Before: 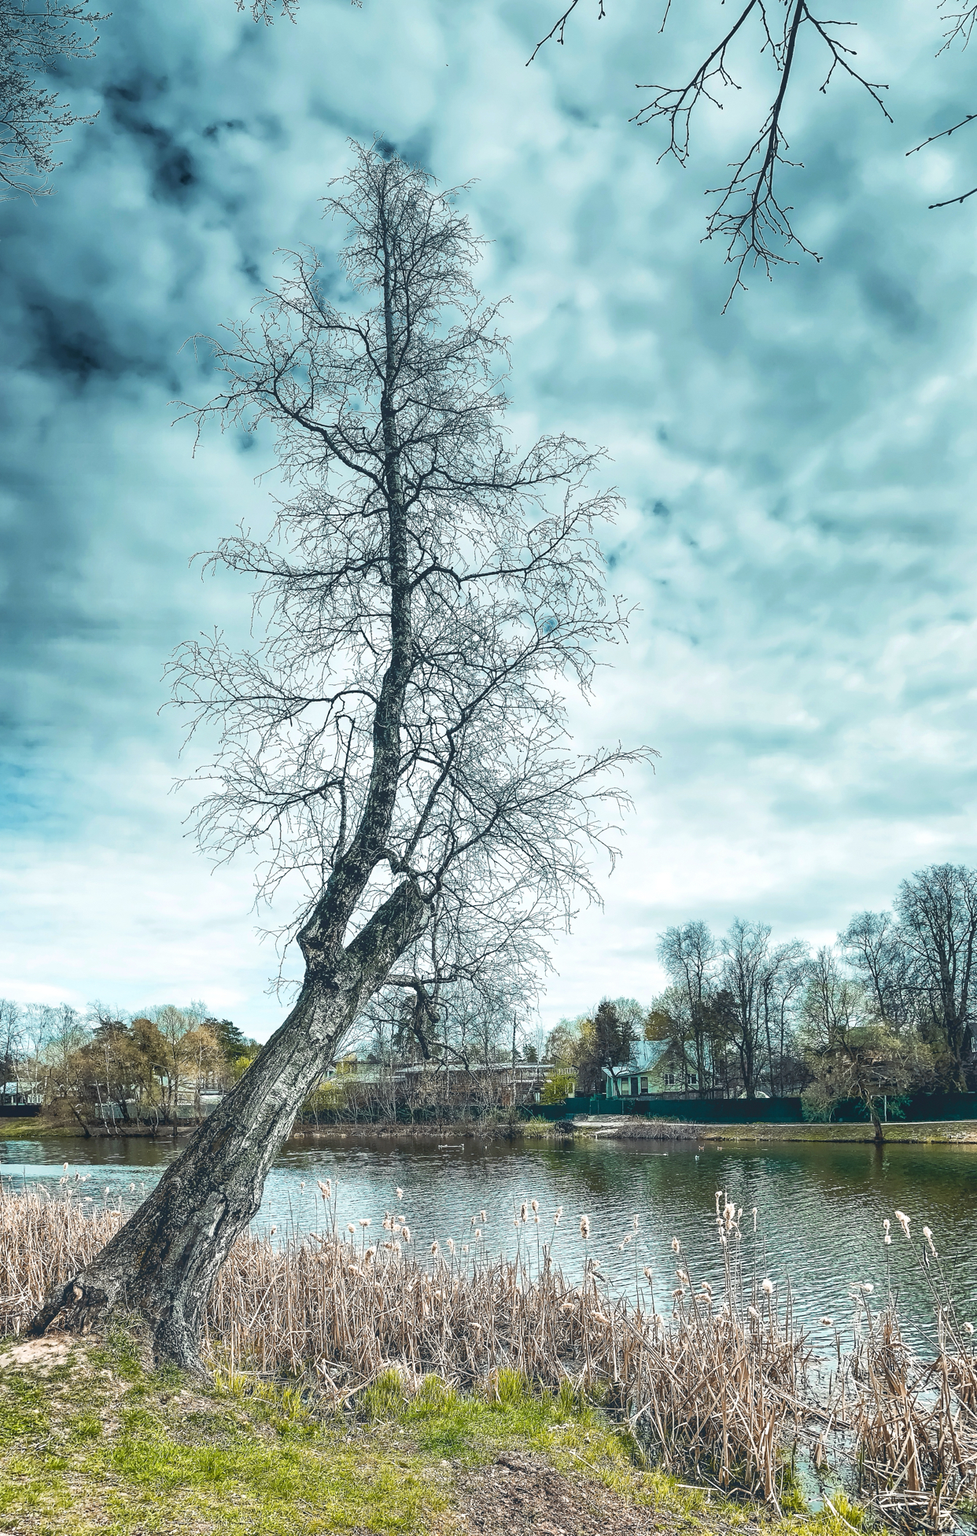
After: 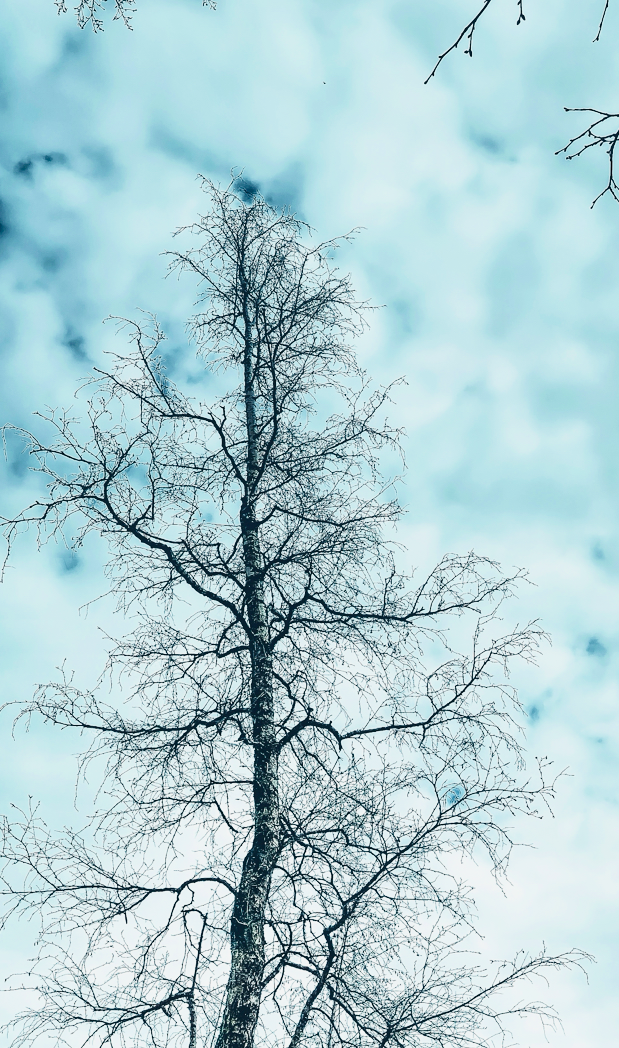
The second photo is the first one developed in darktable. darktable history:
filmic rgb: black relative exposure -7.65 EV, white relative exposure 4.56 EV, threshold 5.98 EV, hardness 3.61, contrast 0.99, enable highlight reconstruction true
crop: left 19.682%, right 30.429%, bottom 46.318%
exposure: black level correction 0, exposure 1.099 EV, compensate highlight preservation false
contrast brightness saturation: contrast 0.19, brightness -0.22, saturation 0.108
